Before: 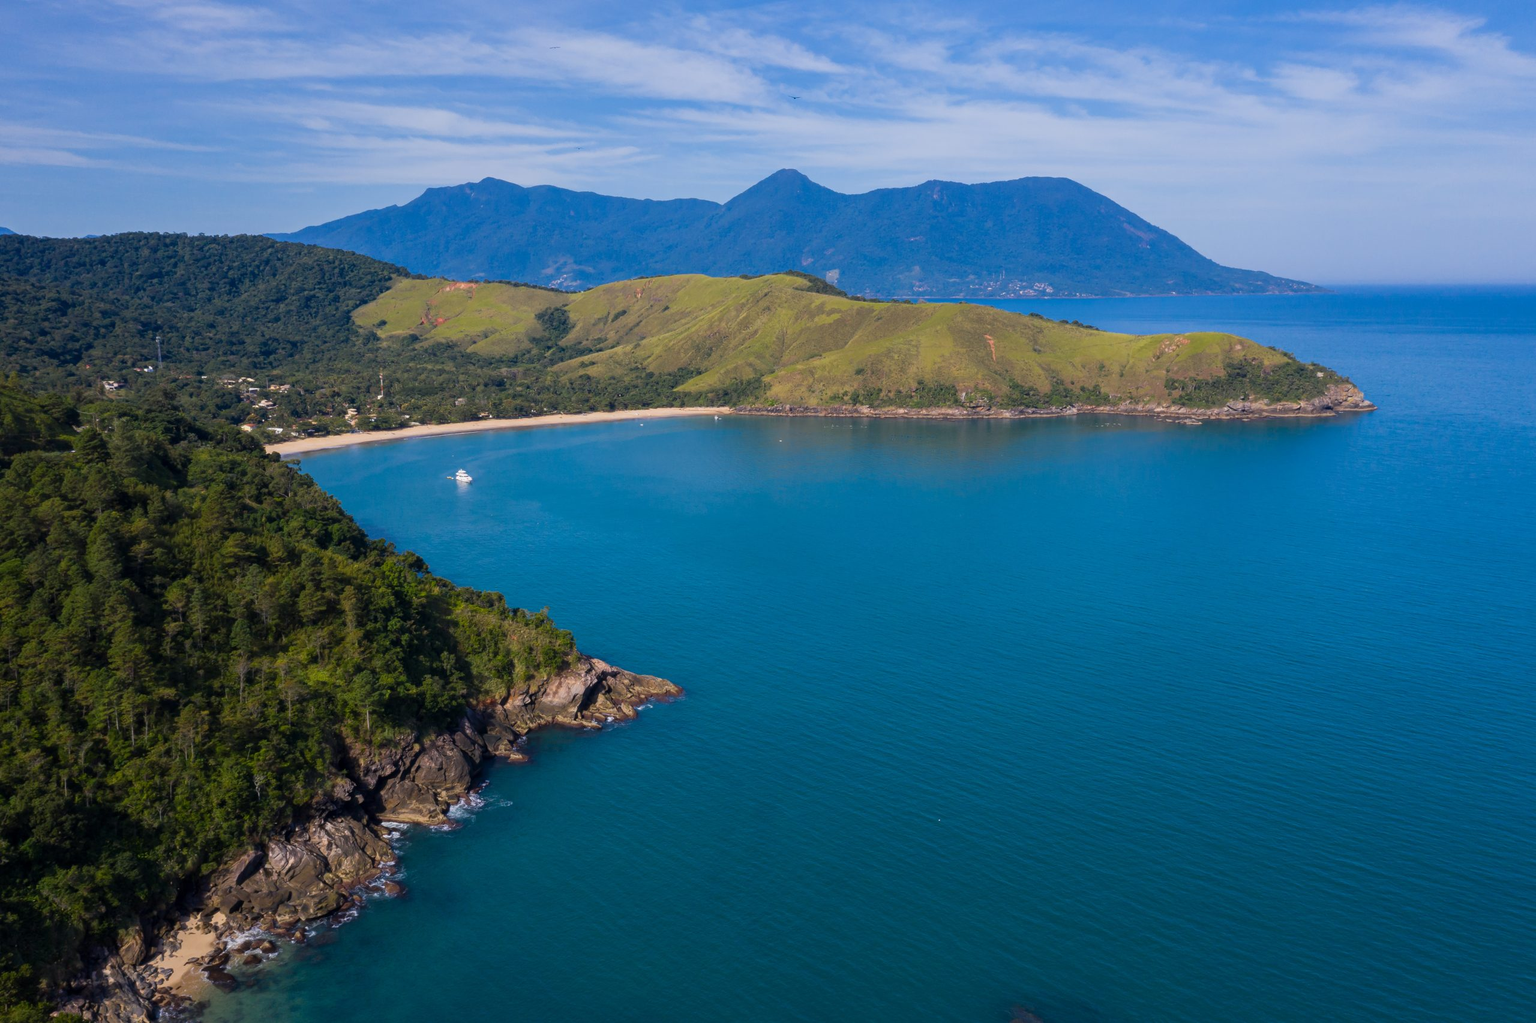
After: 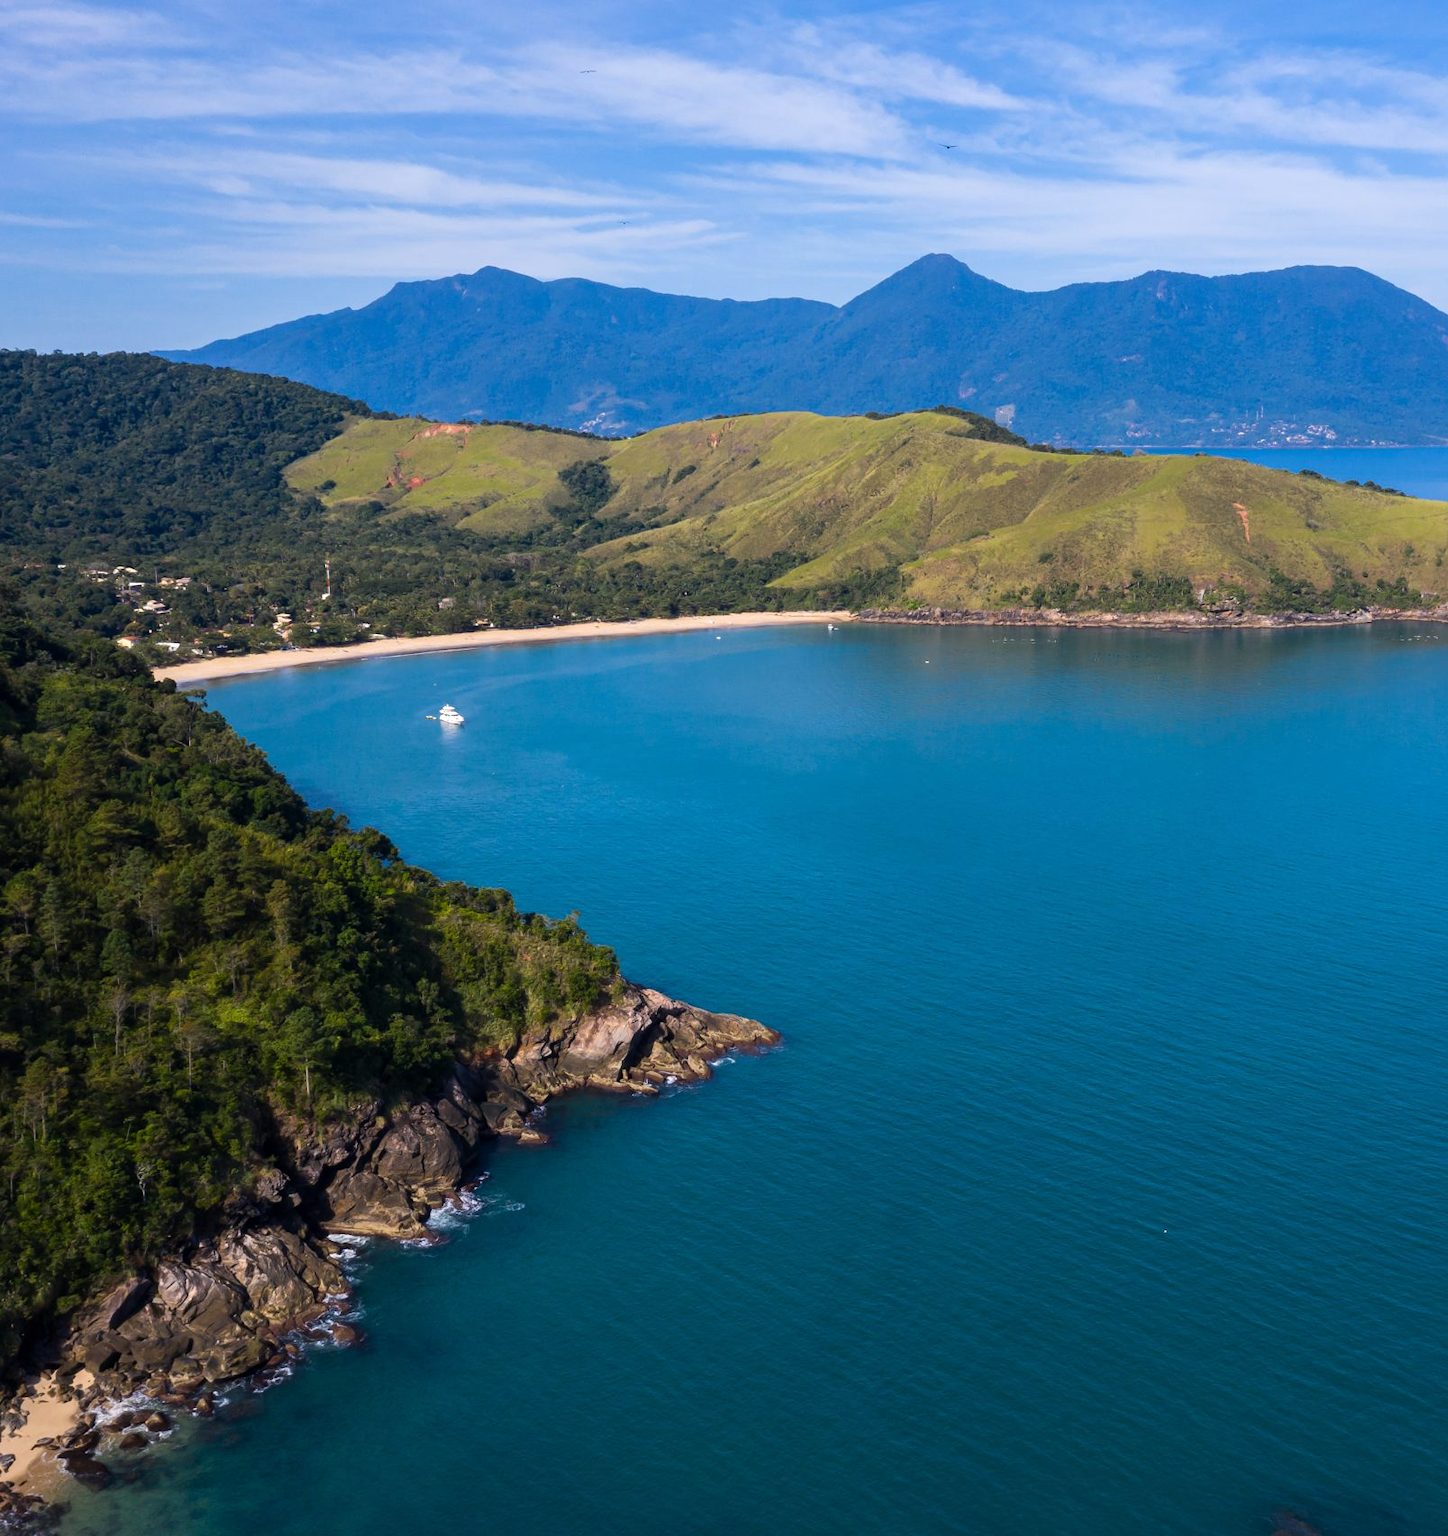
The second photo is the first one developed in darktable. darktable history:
crop: left 10.644%, right 26.528%
tone equalizer: -8 EV -0.417 EV, -7 EV -0.389 EV, -6 EV -0.333 EV, -5 EV -0.222 EV, -3 EV 0.222 EV, -2 EV 0.333 EV, -1 EV 0.389 EV, +0 EV 0.417 EV, edges refinement/feathering 500, mask exposure compensation -1.57 EV, preserve details no
